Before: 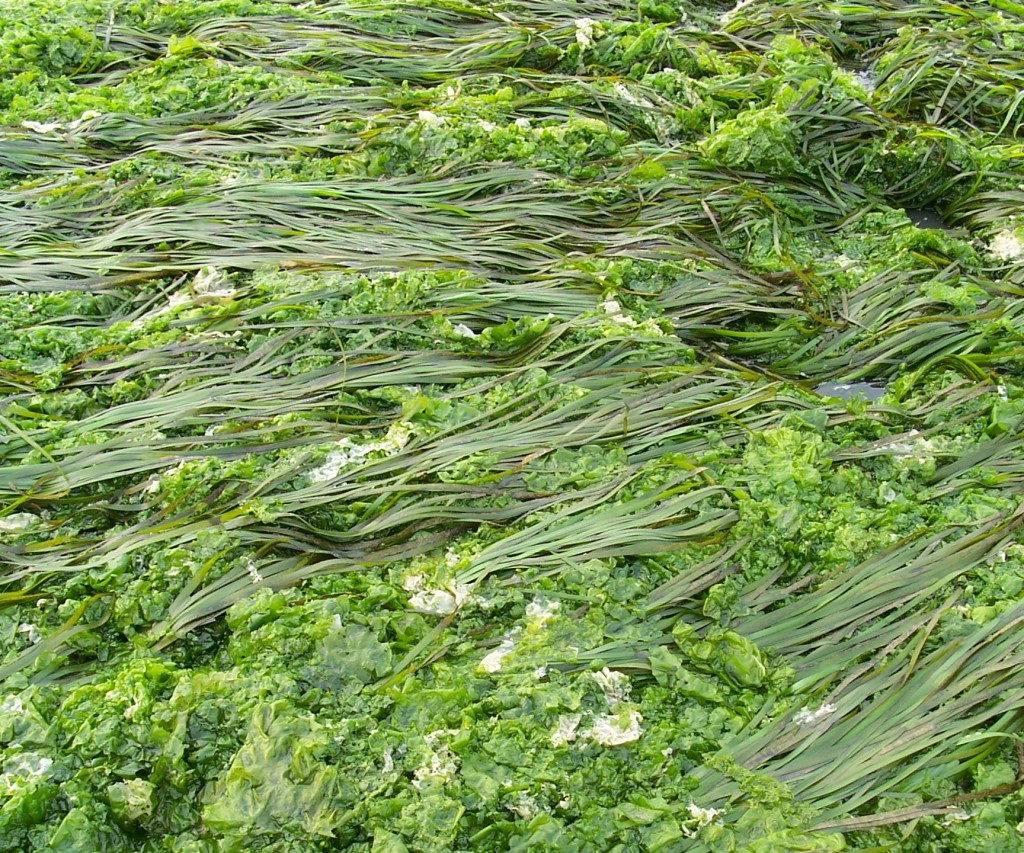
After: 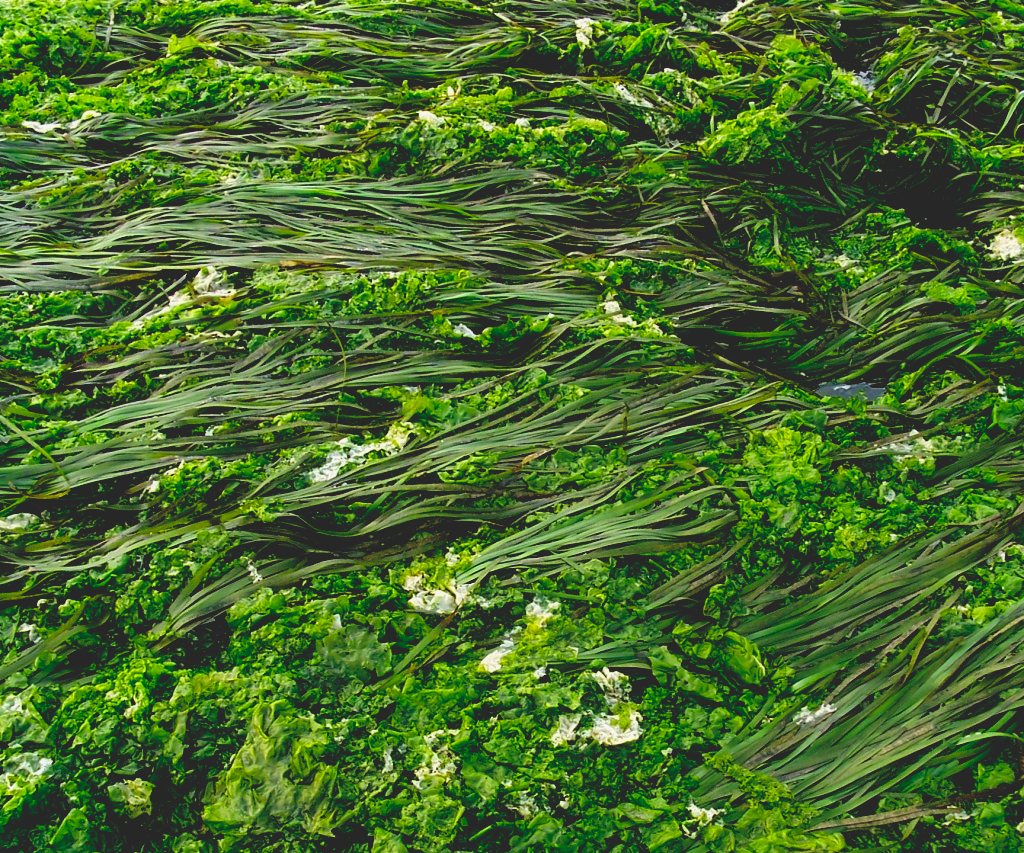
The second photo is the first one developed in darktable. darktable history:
base curve: curves: ch0 [(0, 0.02) (0.083, 0.036) (1, 1)], preserve colors none
exposure: black level correction 0.099, exposure -0.09 EV, compensate highlight preservation false
tone equalizer: on, module defaults
